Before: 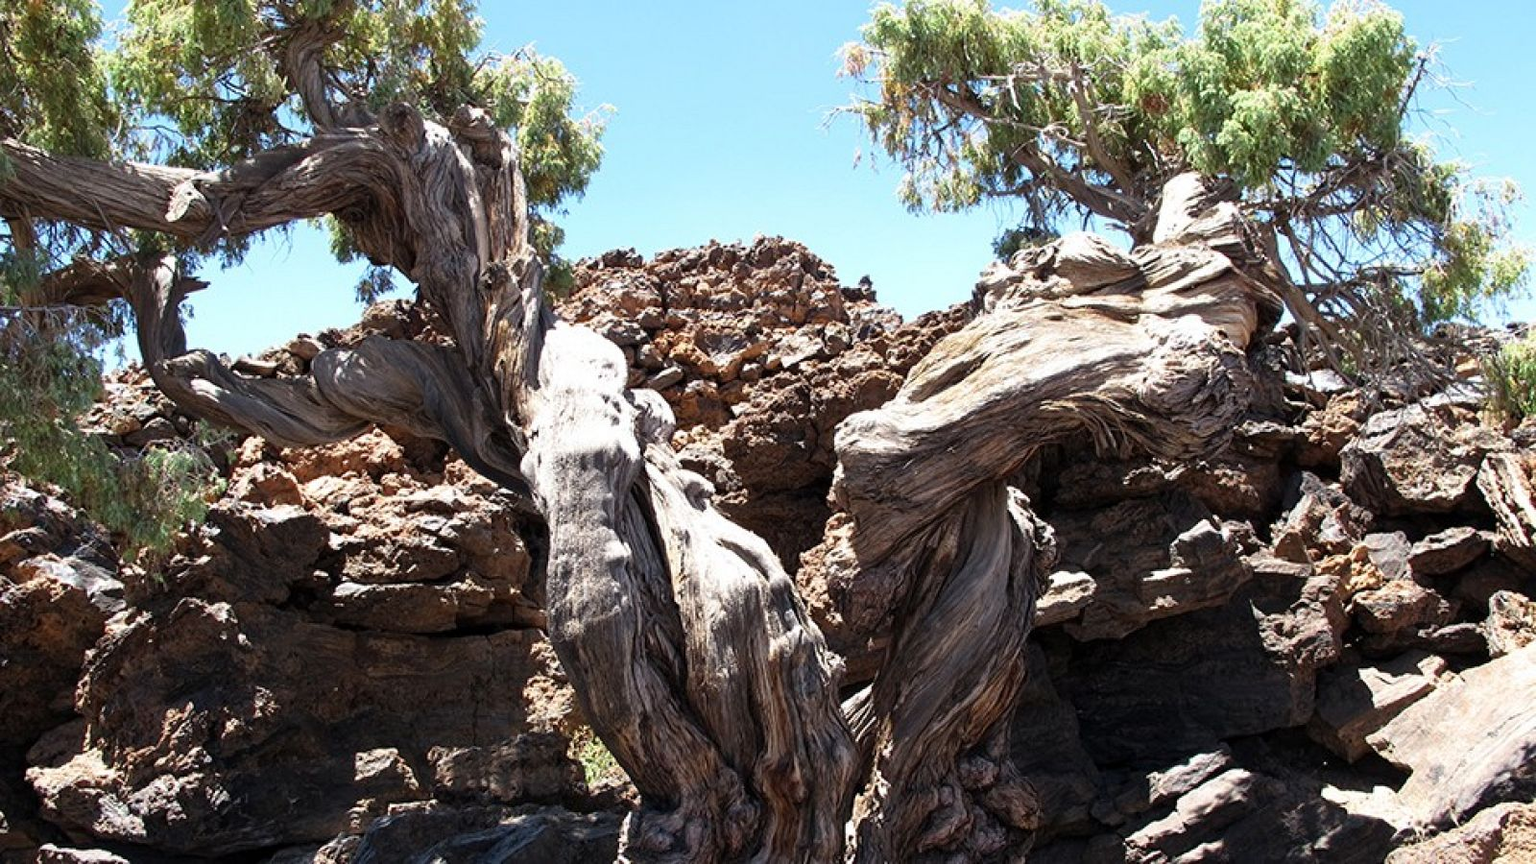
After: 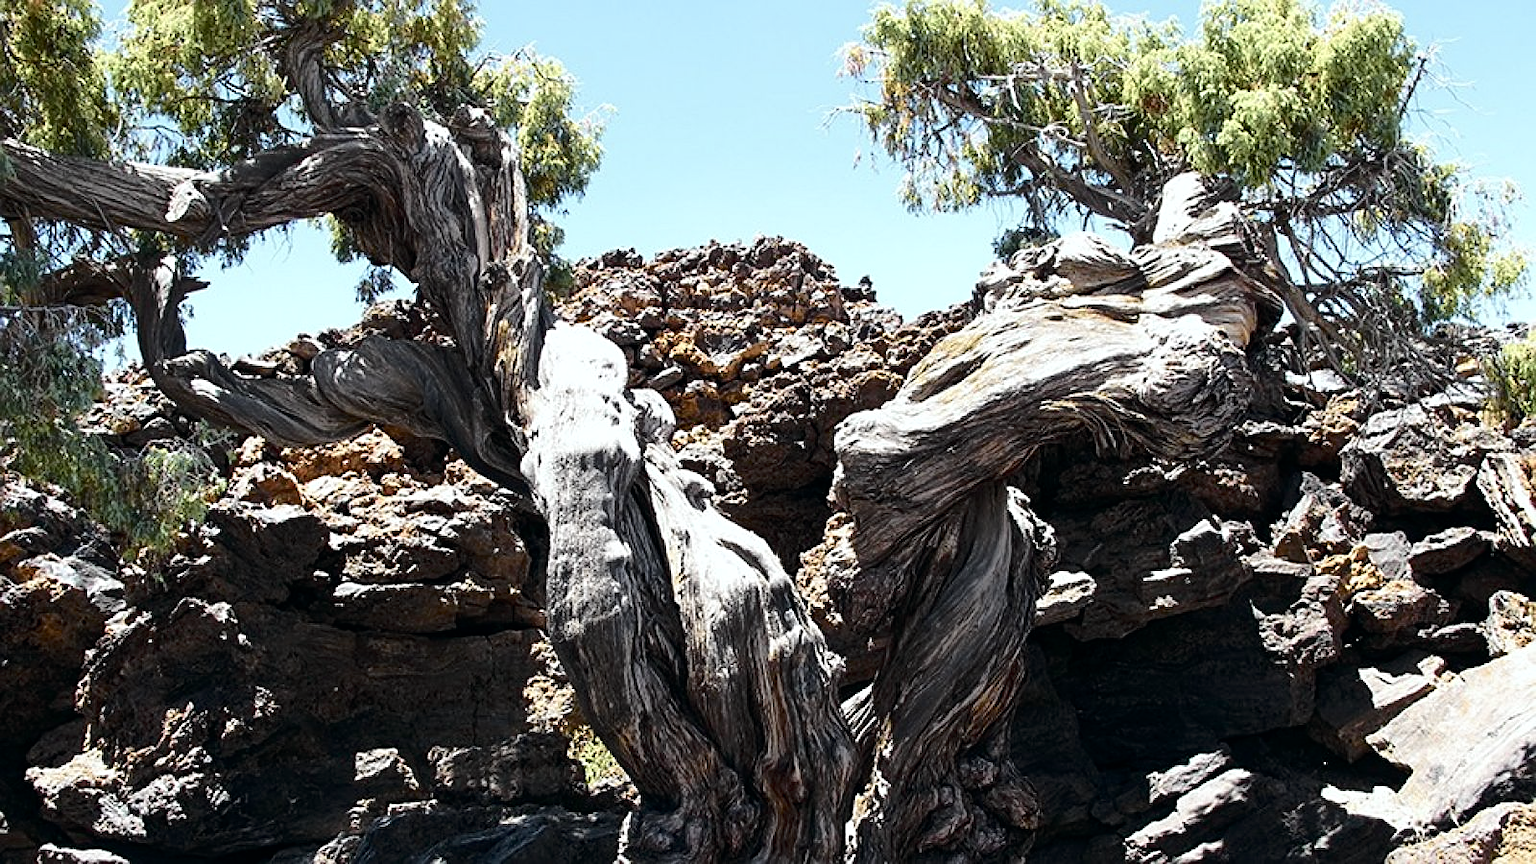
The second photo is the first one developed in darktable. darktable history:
tone curve: curves: ch0 [(0, 0) (0.081, 0.044) (0.185, 0.13) (0.283, 0.238) (0.416, 0.449) (0.495, 0.524) (0.686, 0.743) (0.826, 0.865) (0.978, 0.988)]; ch1 [(0, 0) (0.147, 0.166) (0.321, 0.362) (0.371, 0.402) (0.423, 0.442) (0.479, 0.472) (0.505, 0.497) (0.521, 0.506) (0.551, 0.537) (0.586, 0.574) (0.625, 0.618) (0.68, 0.681) (1, 1)]; ch2 [(0, 0) (0.346, 0.362) (0.404, 0.427) (0.502, 0.495) (0.531, 0.513) (0.547, 0.533) (0.582, 0.596) (0.629, 0.631) (0.717, 0.678) (1, 1)], color space Lab, independent channels, preserve colors none
sharpen: on, module defaults
color balance rgb: on, module defaults
